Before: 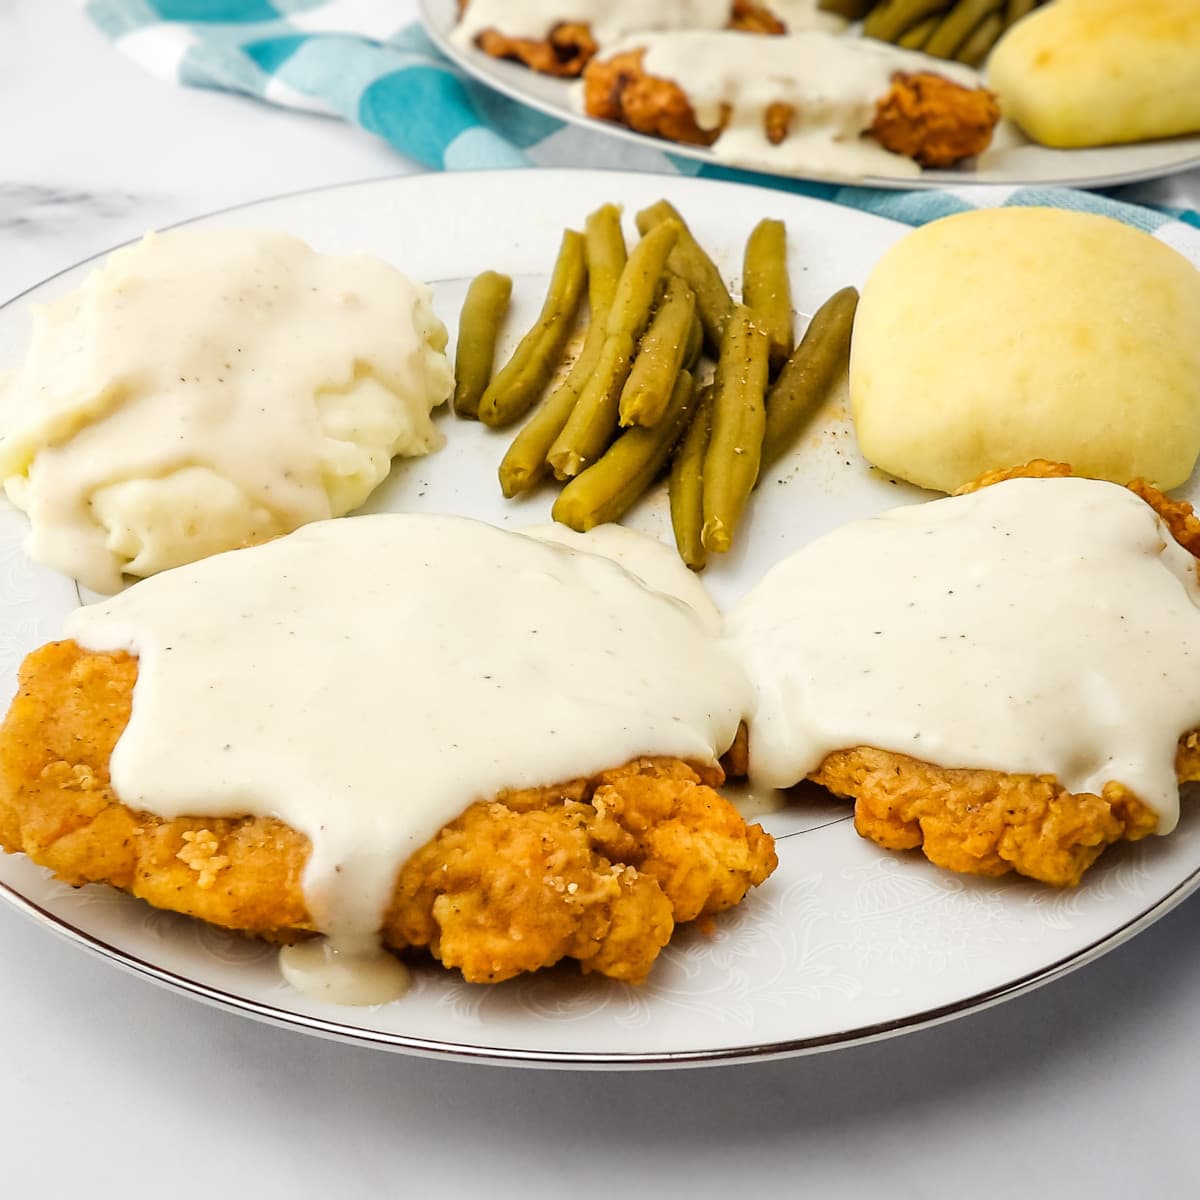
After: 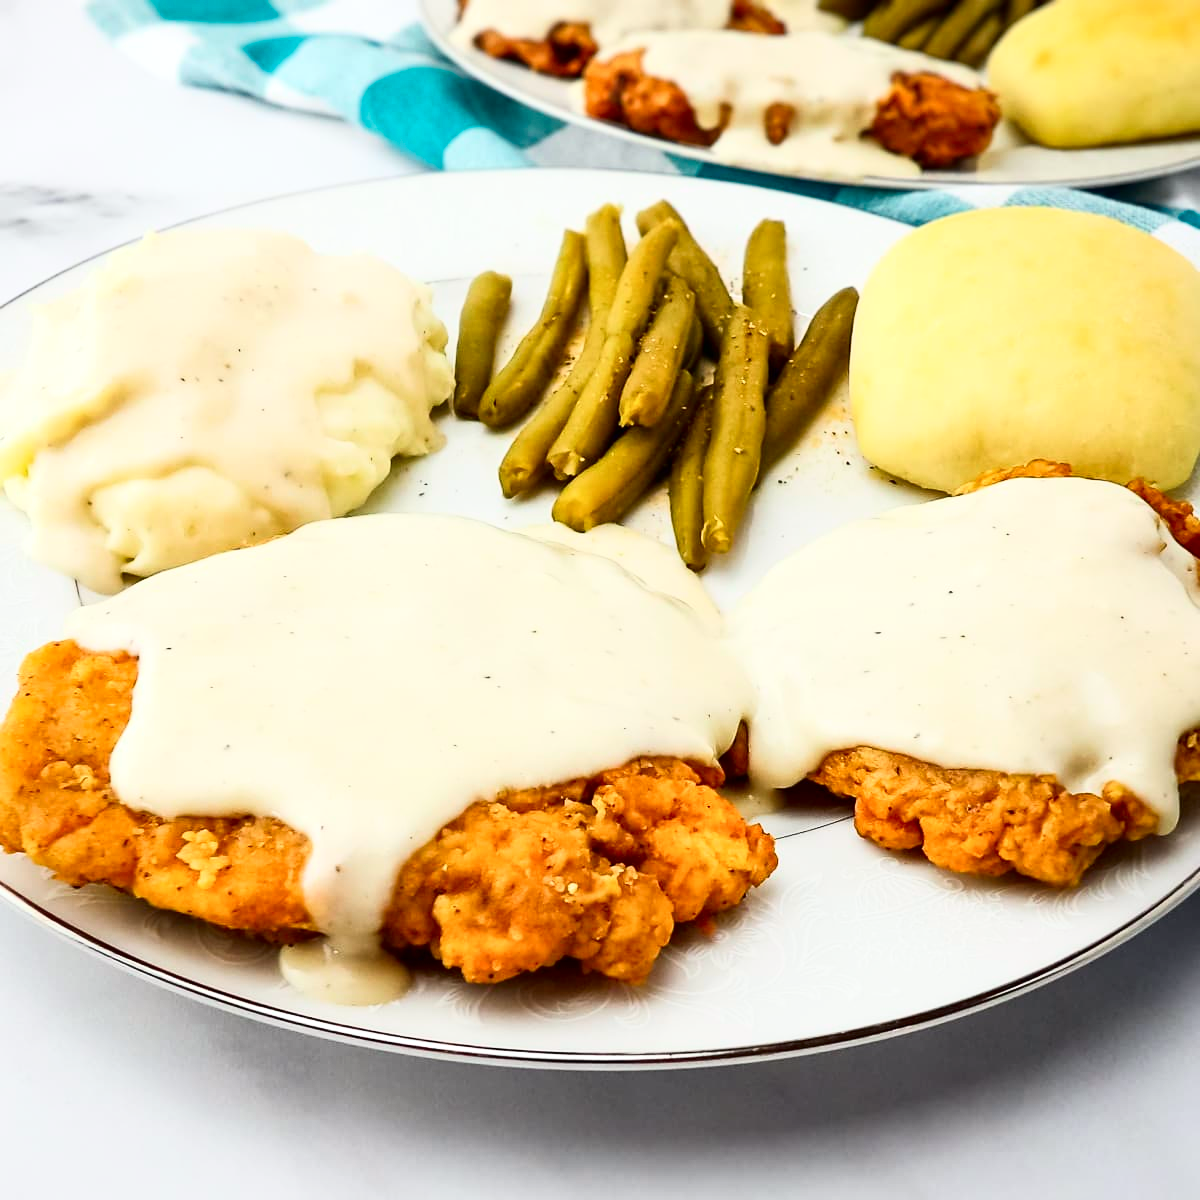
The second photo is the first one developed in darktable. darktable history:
tone curve: curves: ch0 [(0, 0) (0.139, 0.067) (0.319, 0.269) (0.498, 0.505) (0.725, 0.824) (0.864, 0.945) (0.985, 1)]; ch1 [(0, 0) (0.291, 0.197) (0.456, 0.426) (0.495, 0.488) (0.557, 0.578) (0.599, 0.644) (0.702, 0.786) (1, 1)]; ch2 [(0, 0) (0.125, 0.089) (0.353, 0.329) (0.447, 0.43) (0.557, 0.566) (0.63, 0.667) (1, 1)], color space Lab, independent channels, preserve colors none
contrast brightness saturation: saturation -0.05
shadows and highlights: shadows 37.27, highlights -28.18, soften with gaussian
